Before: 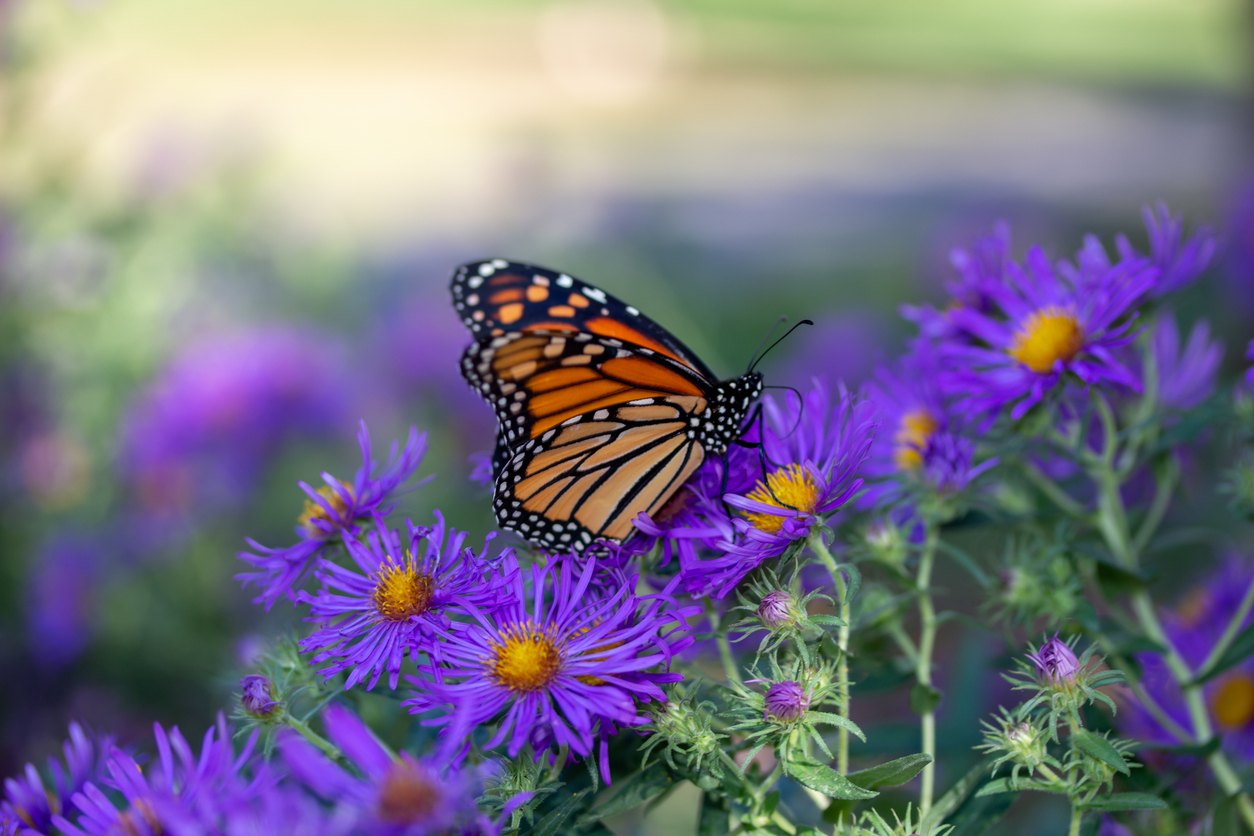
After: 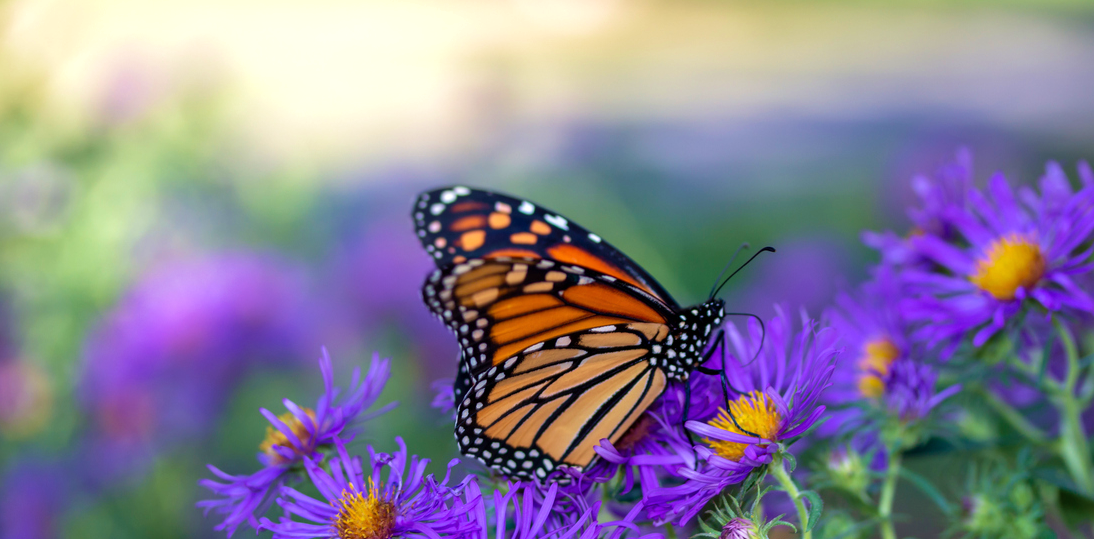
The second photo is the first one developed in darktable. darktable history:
velvia: strength 44.4%
exposure: exposure 0.237 EV, compensate highlight preservation false
shadows and highlights: shadows 37.44, highlights -27.8, soften with gaussian
crop: left 3.032%, top 8.827%, right 9.671%, bottom 26.61%
